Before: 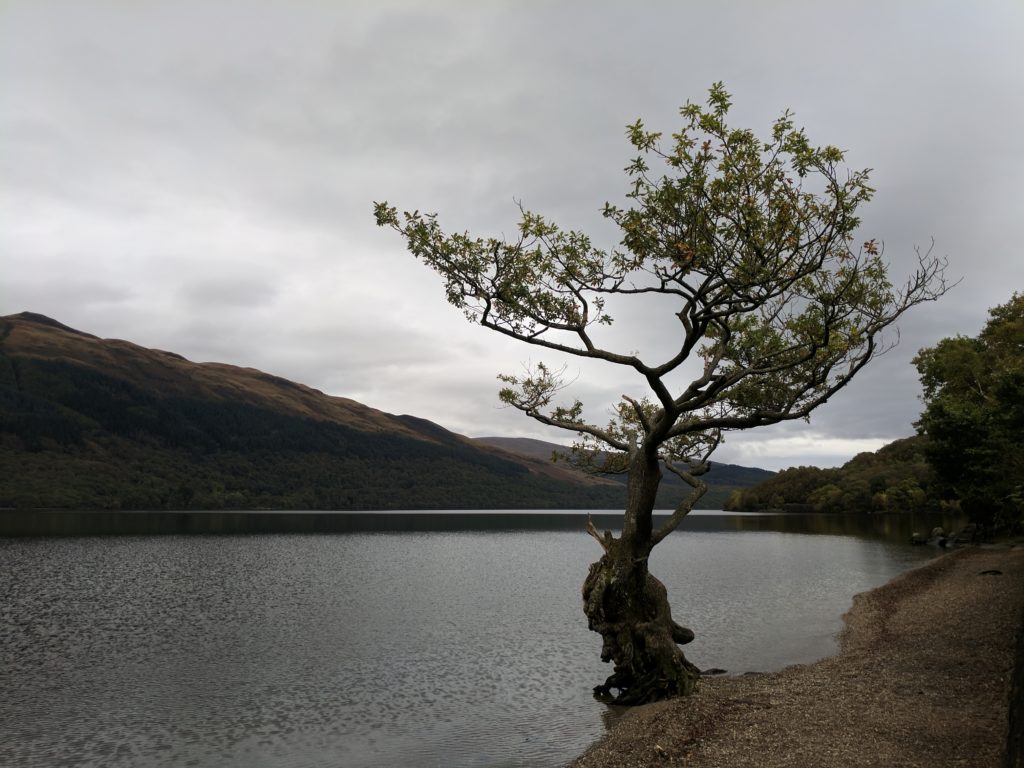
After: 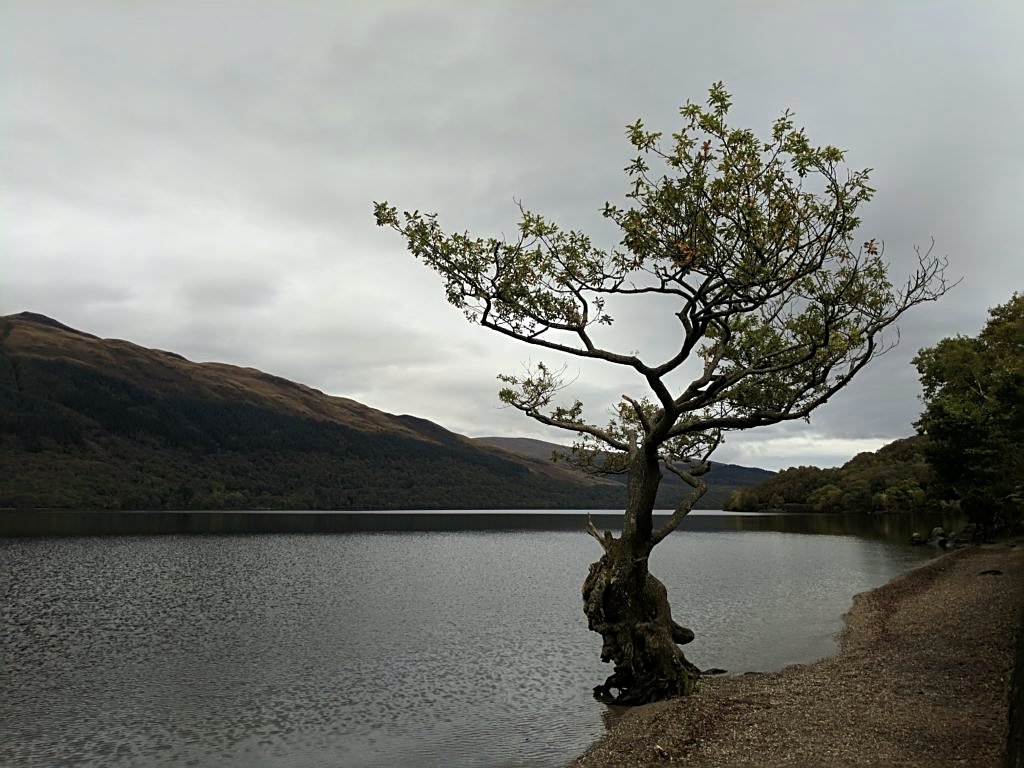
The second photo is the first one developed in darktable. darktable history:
color correction: highlights a* -2.65, highlights b* 2.31
sharpen: on, module defaults
